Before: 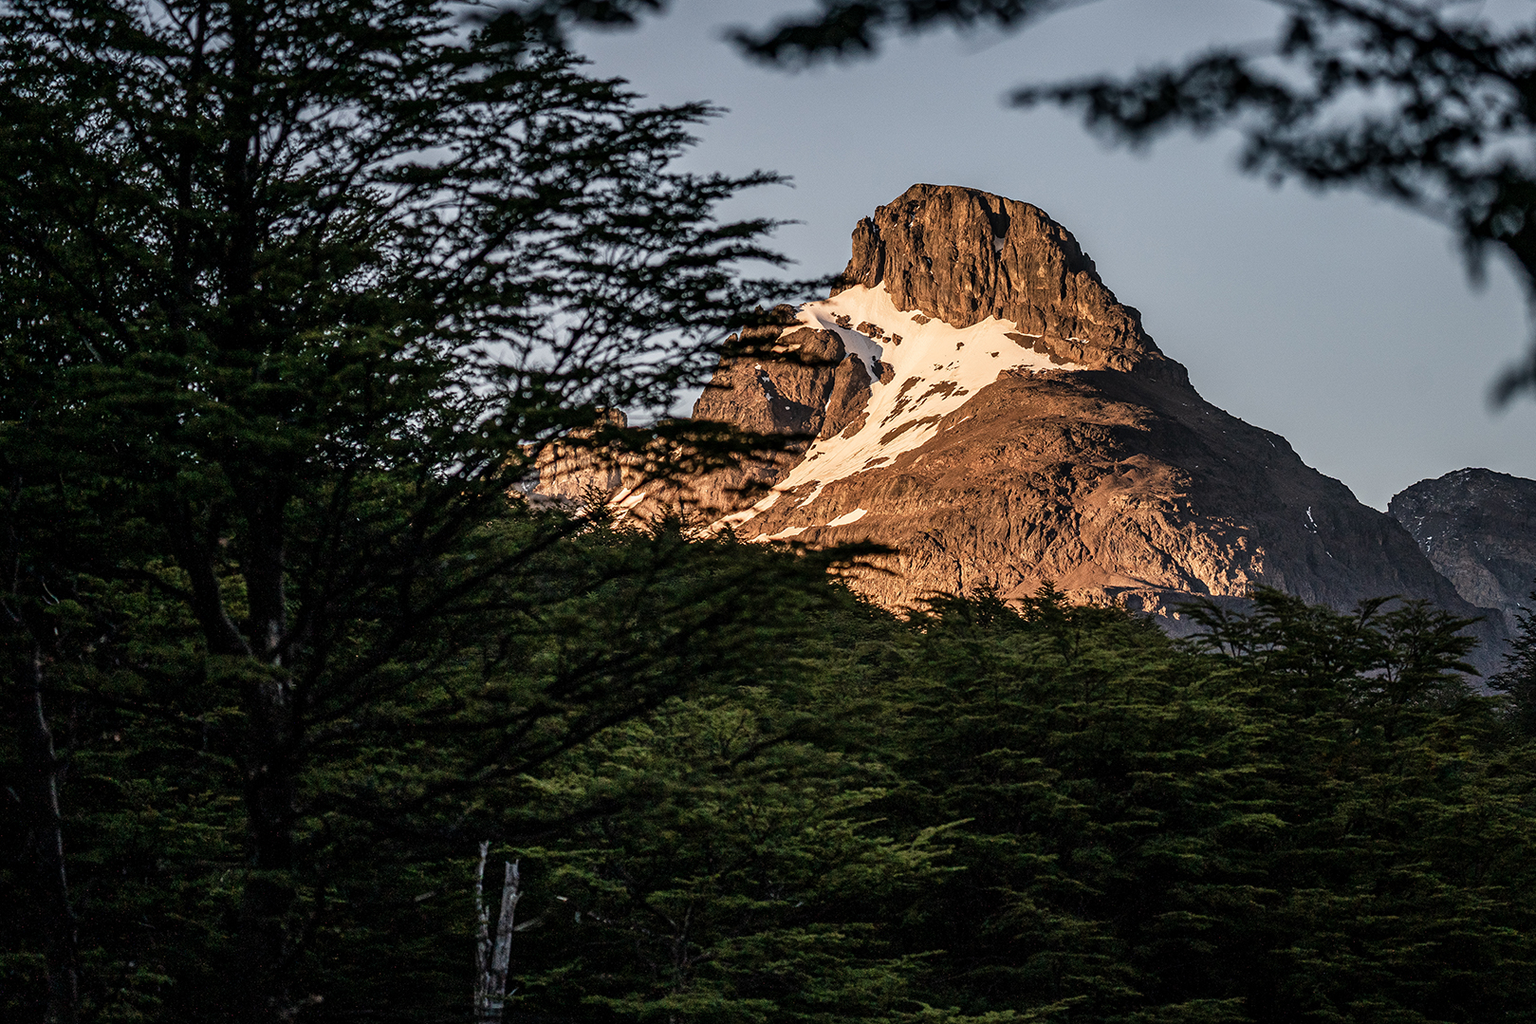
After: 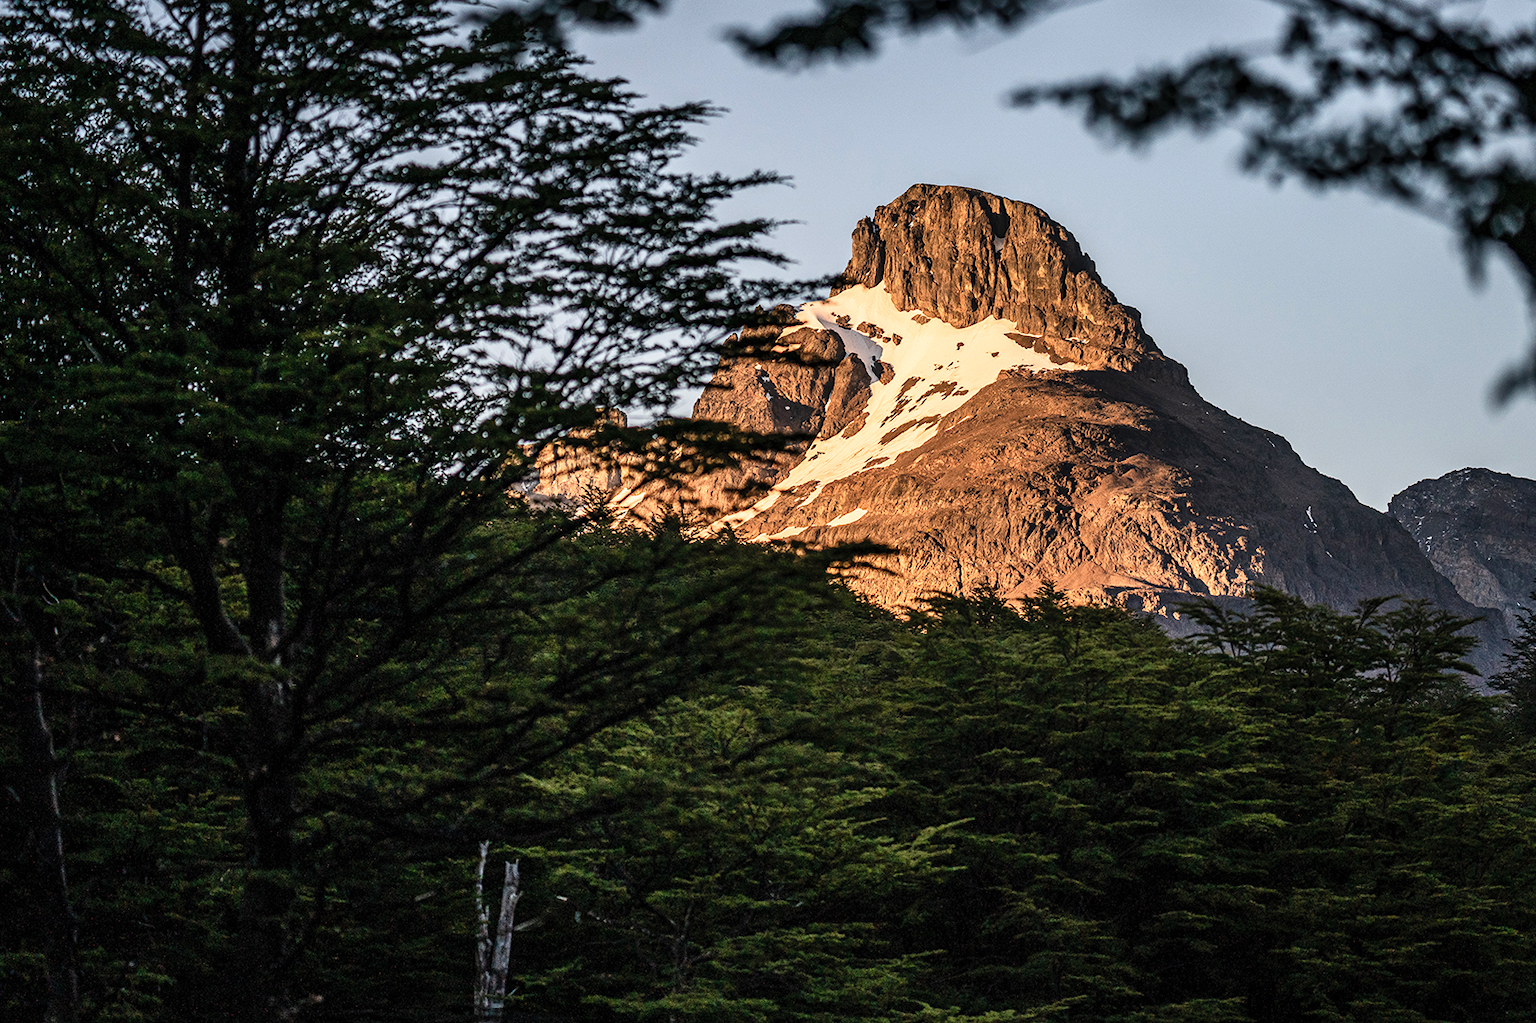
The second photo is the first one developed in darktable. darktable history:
contrast brightness saturation: contrast 0.201, brightness 0.17, saturation 0.224
